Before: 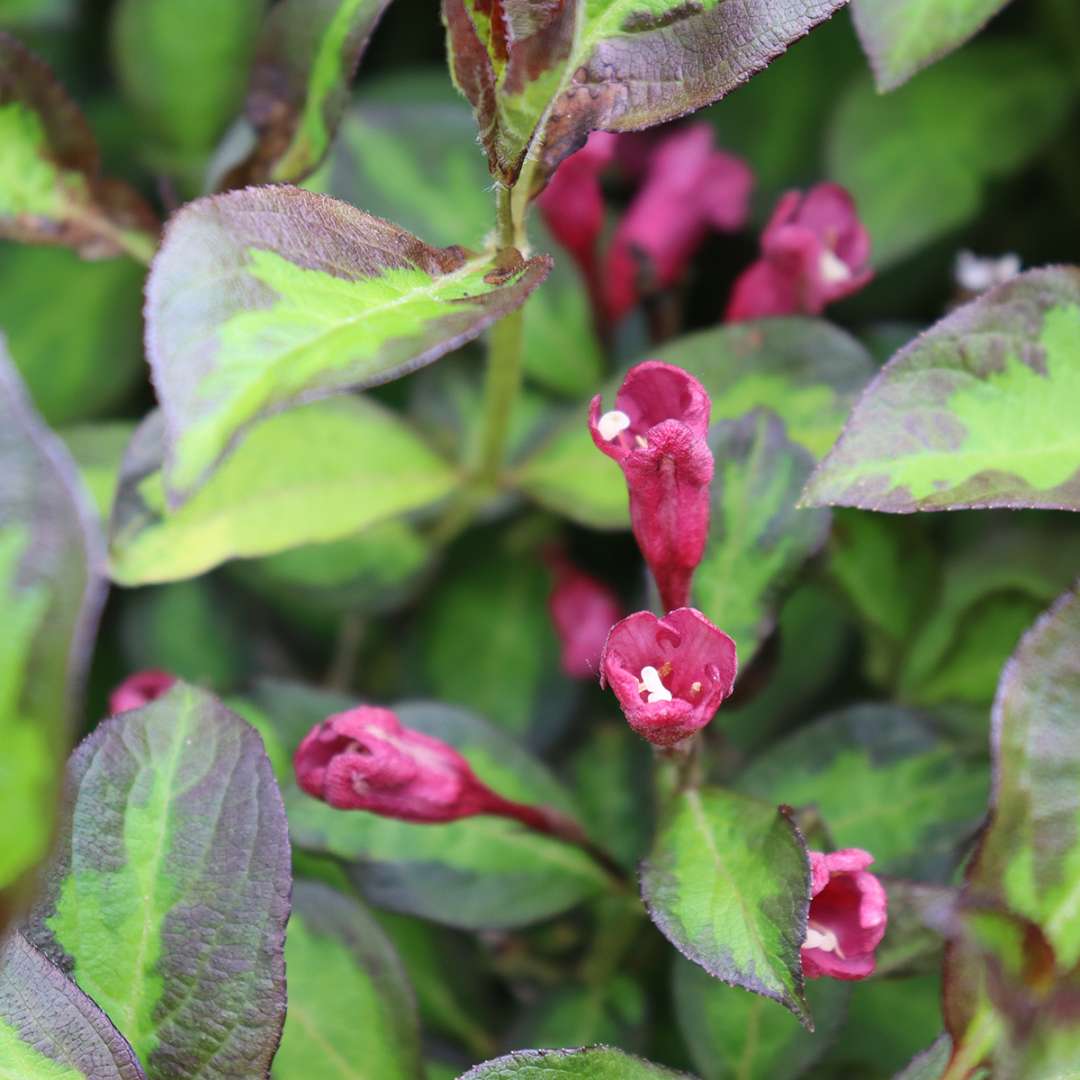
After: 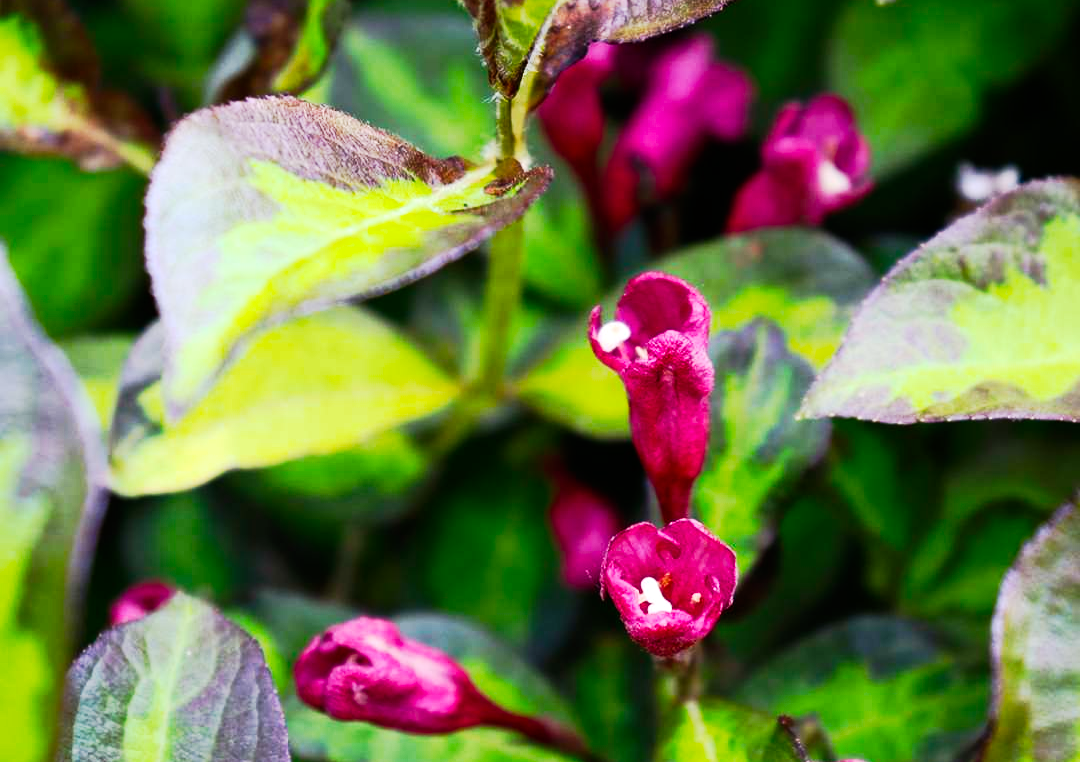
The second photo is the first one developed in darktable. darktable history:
tone curve: curves: ch0 [(0, 0) (0.037, 0.011) (0.135, 0.093) (0.266, 0.281) (0.461, 0.555) (0.581, 0.716) (0.675, 0.793) (0.767, 0.849) (0.91, 0.924) (1, 0.979)]; ch1 [(0, 0) (0.292, 0.278) (0.431, 0.418) (0.493, 0.479) (0.506, 0.5) (0.532, 0.537) (0.562, 0.581) (0.641, 0.663) (0.754, 0.76) (1, 1)]; ch2 [(0, 0) (0.294, 0.3) (0.361, 0.372) (0.429, 0.445) (0.478, 0.486) (0.502, 0.498) (0.518, 0.522) (0.531, 0.549) (0.561, 0.59) (0.64, 0.655) (0.693, 0.706) (0.845, 0.833) (1, 0.951)], preserve colors none
crop and rotate: top 8.376%, bottom 21.014%
color balance rgb: highlights gain › luminance 10.173%, perceptual saturation grading › global saturation 31.055%, perceptual brilliance grading › highlights 3.235%, perceptual brilliance grading › mid-tones -19.097%, perceptual brilliance grading › shadows -42.142%, global vibrance 23.952%
levels: levels [0, 0.492, 0.984]
